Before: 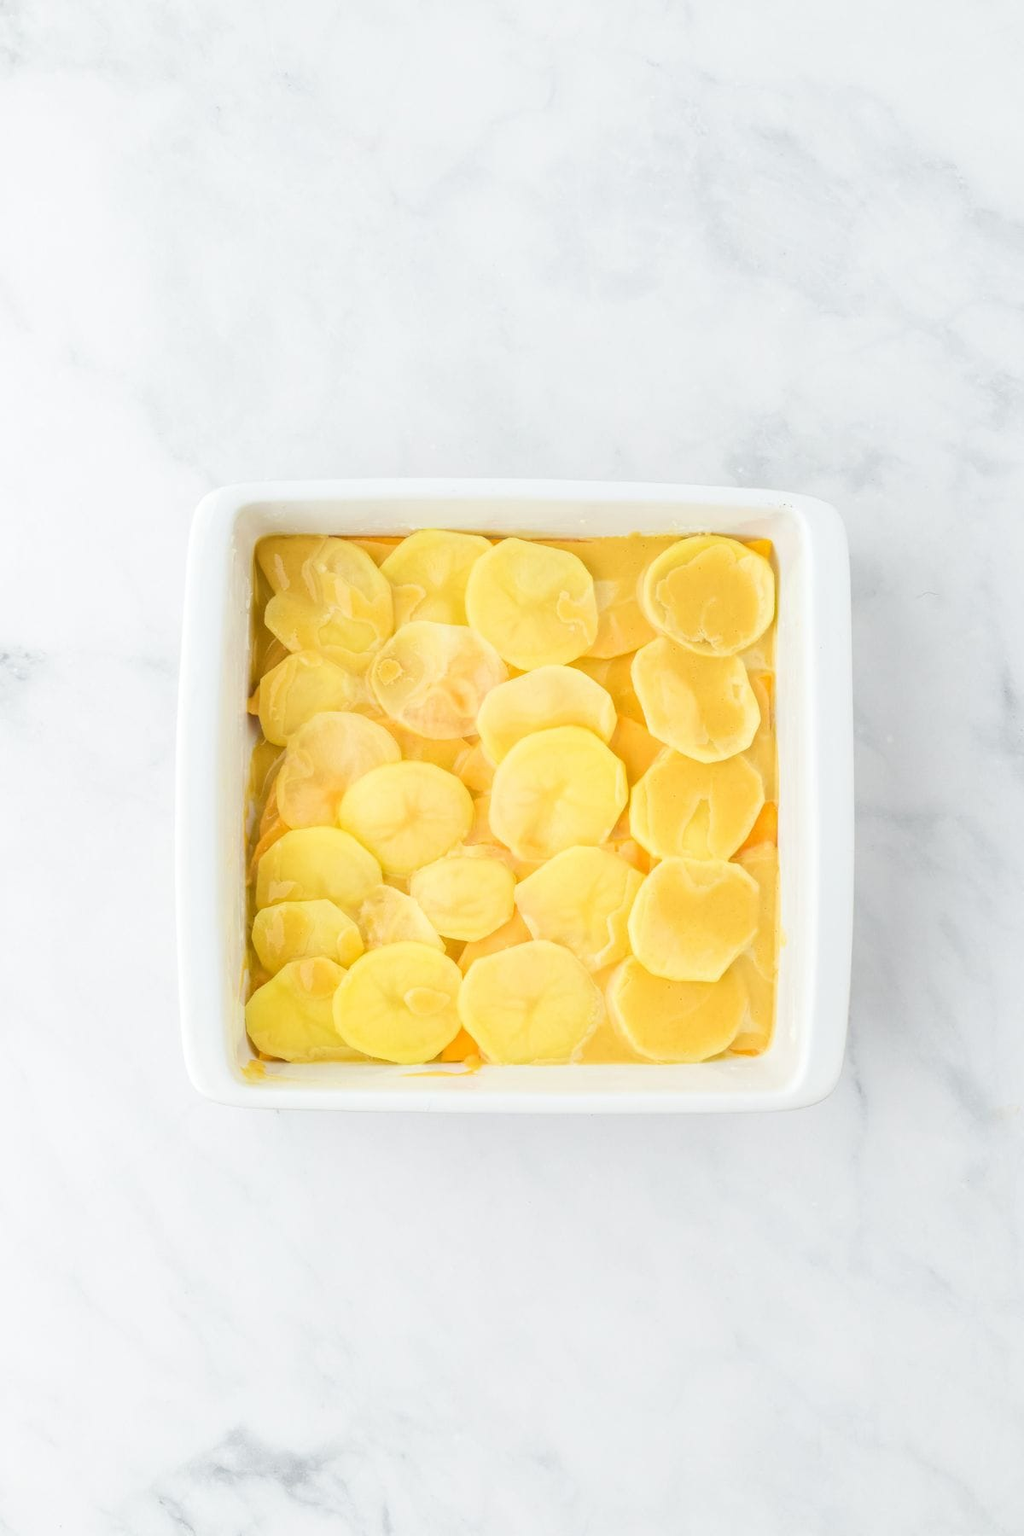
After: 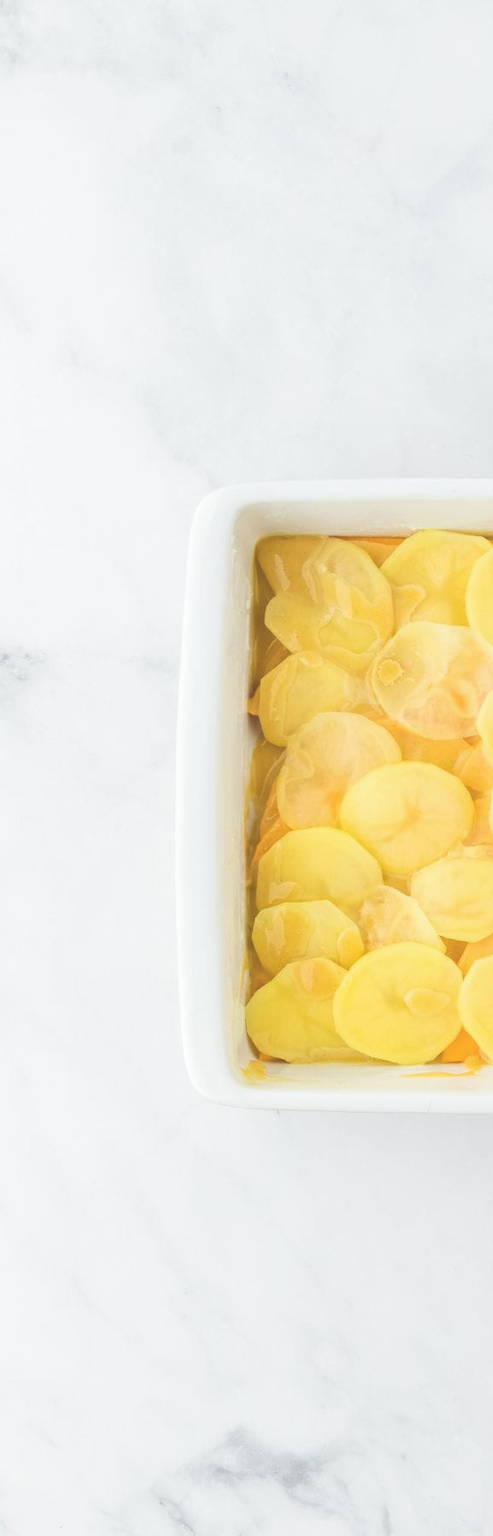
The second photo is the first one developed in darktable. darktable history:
exposure: black level correction -0.023, exposure -0.035 EV, compensate exposure bias true, compensate highlight preservation false
crop and rotate: left 0.029%, top 0%, right 51.751%
